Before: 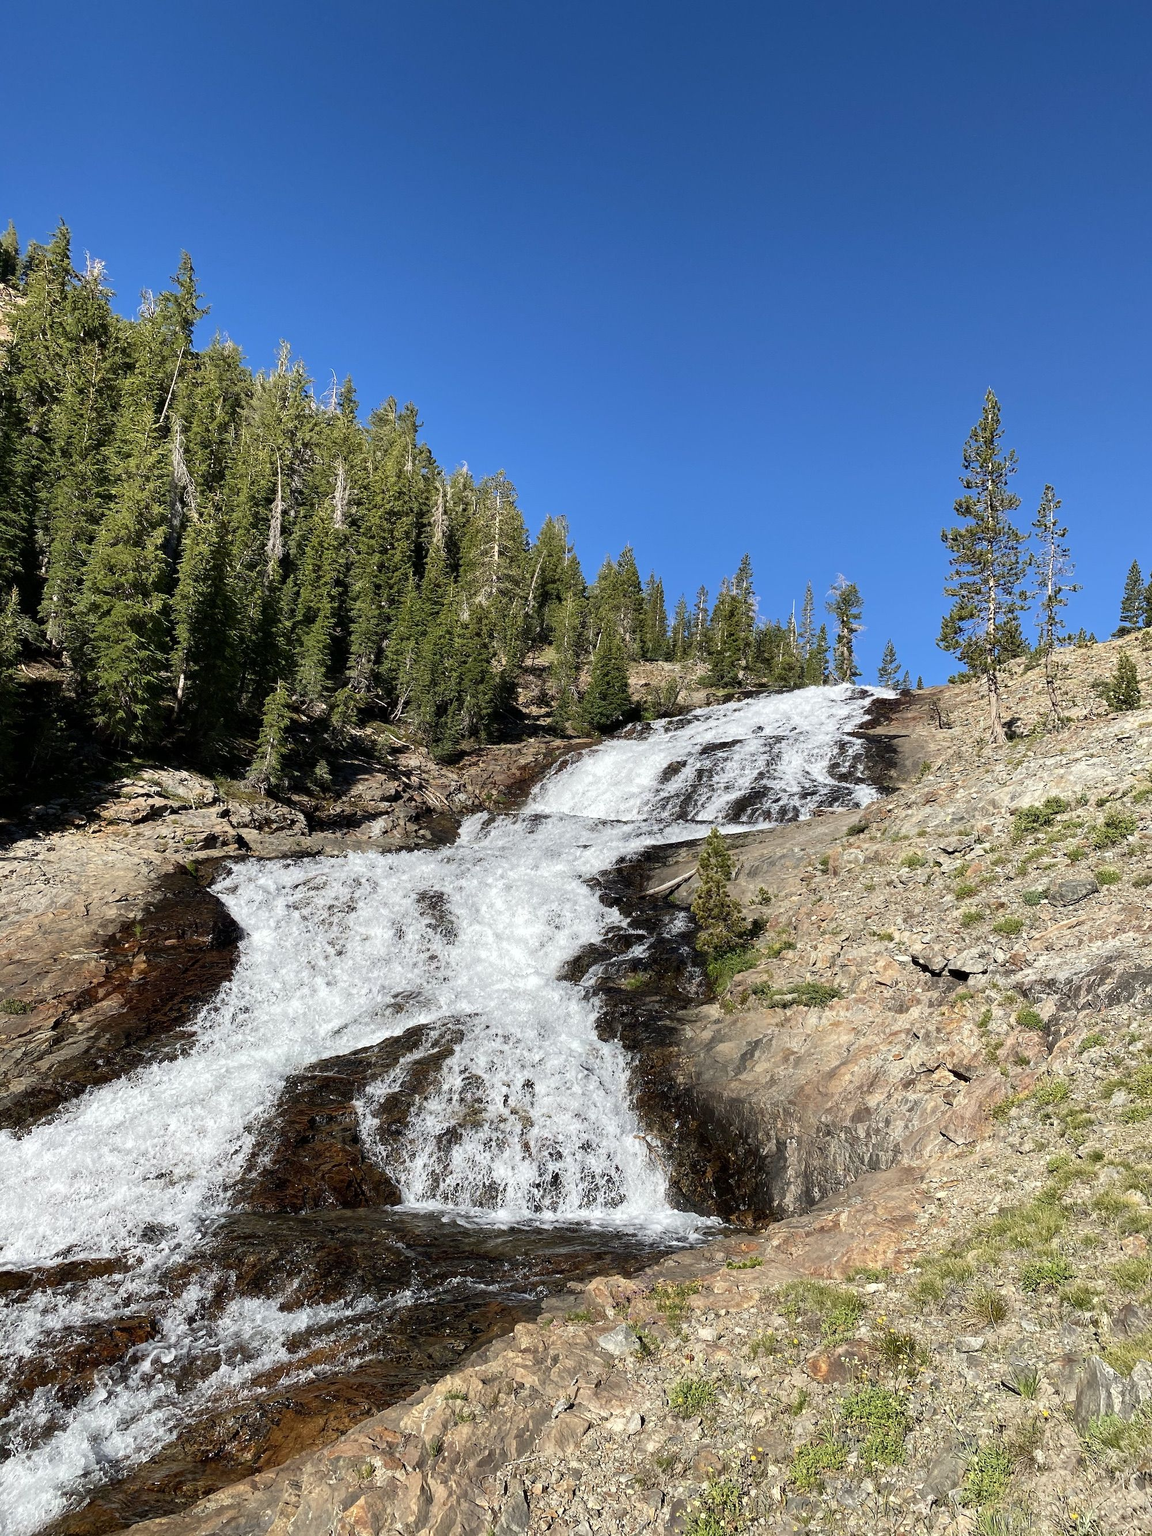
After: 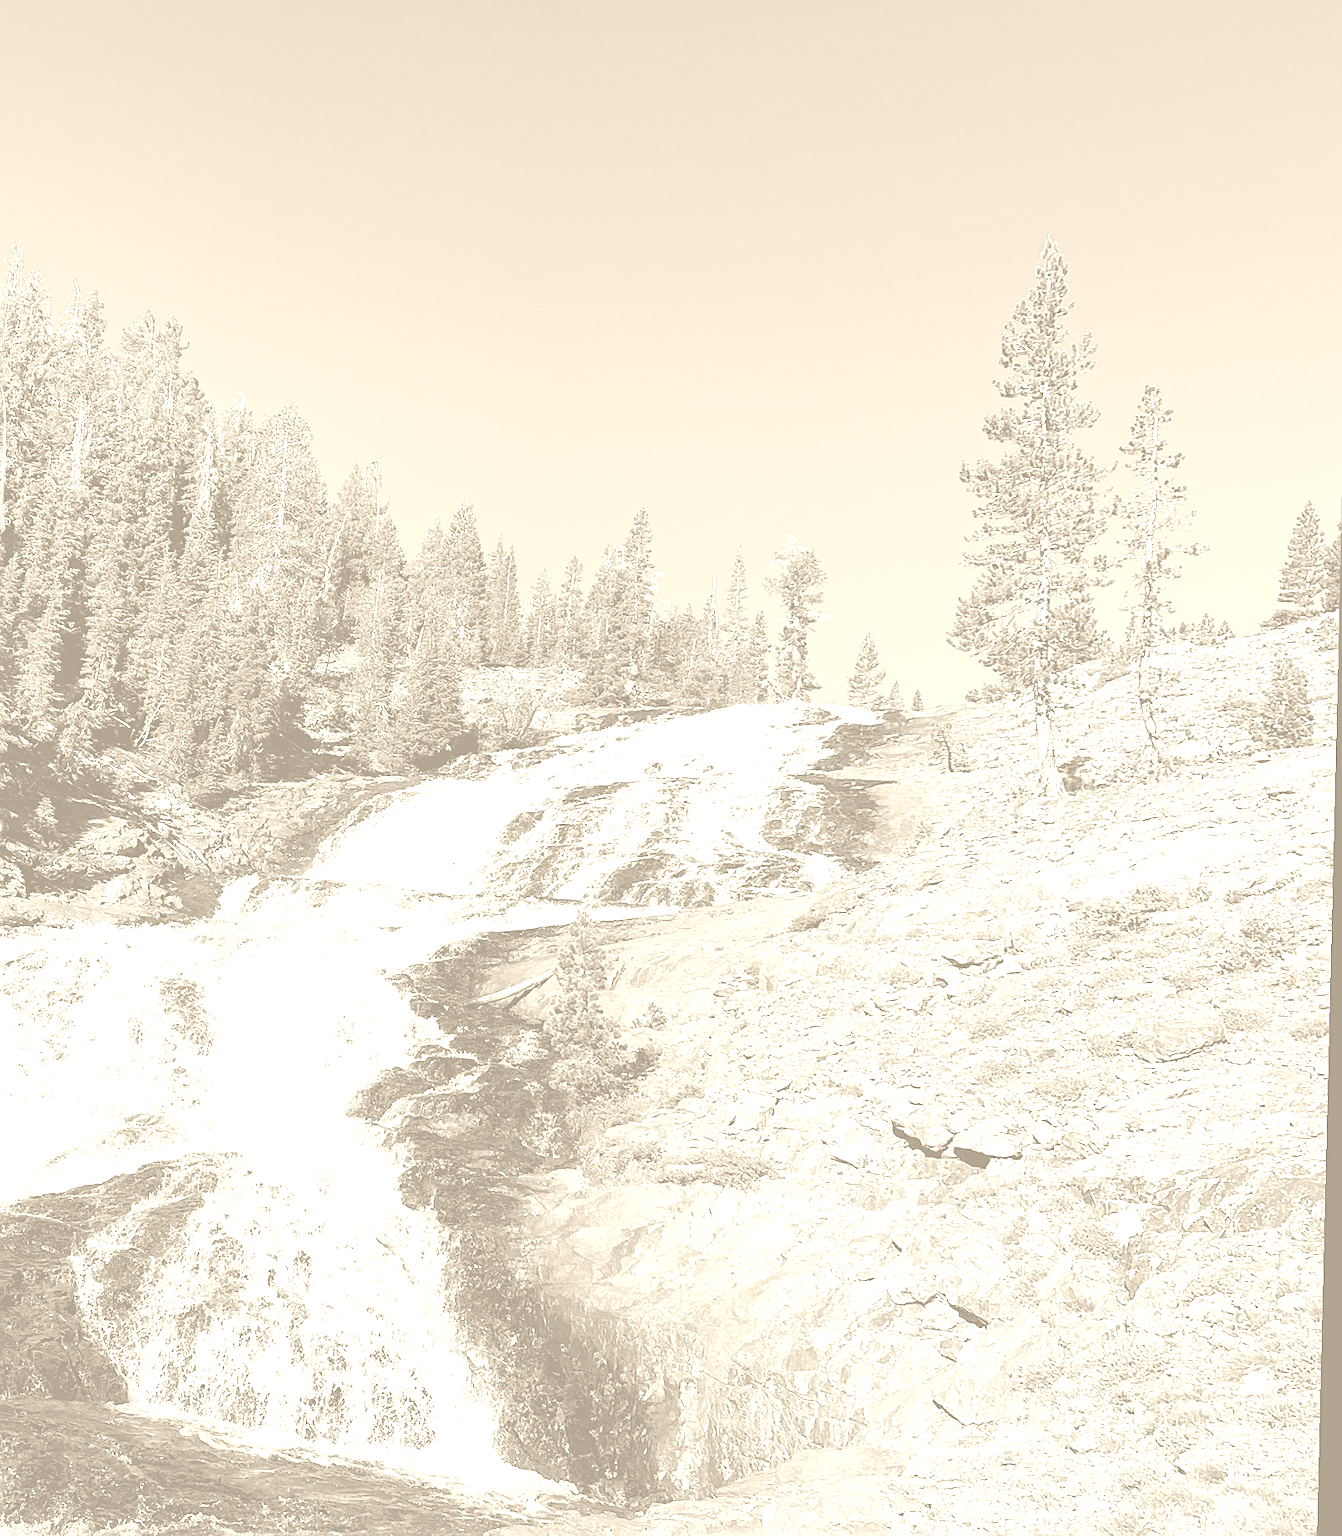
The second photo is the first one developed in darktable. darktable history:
white balance: red 0.948, green 1.02, blue 1.176
crop: left 19.159%, top 9.58%, bottom 9.58%
rotate and perspective: rotation 1.69°, lens shift (vertical) -0.023, lens shift (horizontal) -0.291, crop left 0.025, crop right 0.988, crop top 0.092, crop bottom 0.842
colorize: hue 36°, saturation 71%, lightness 80.79%
sharpen: on, module defaults
